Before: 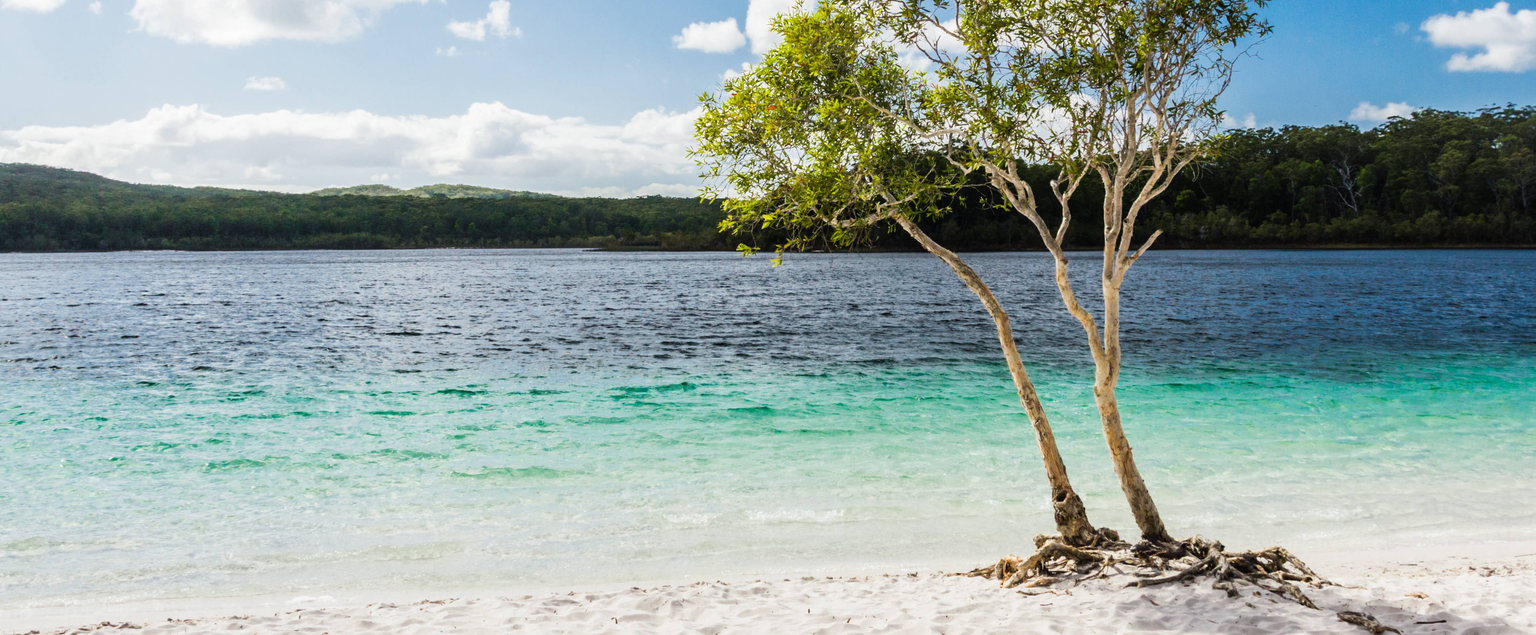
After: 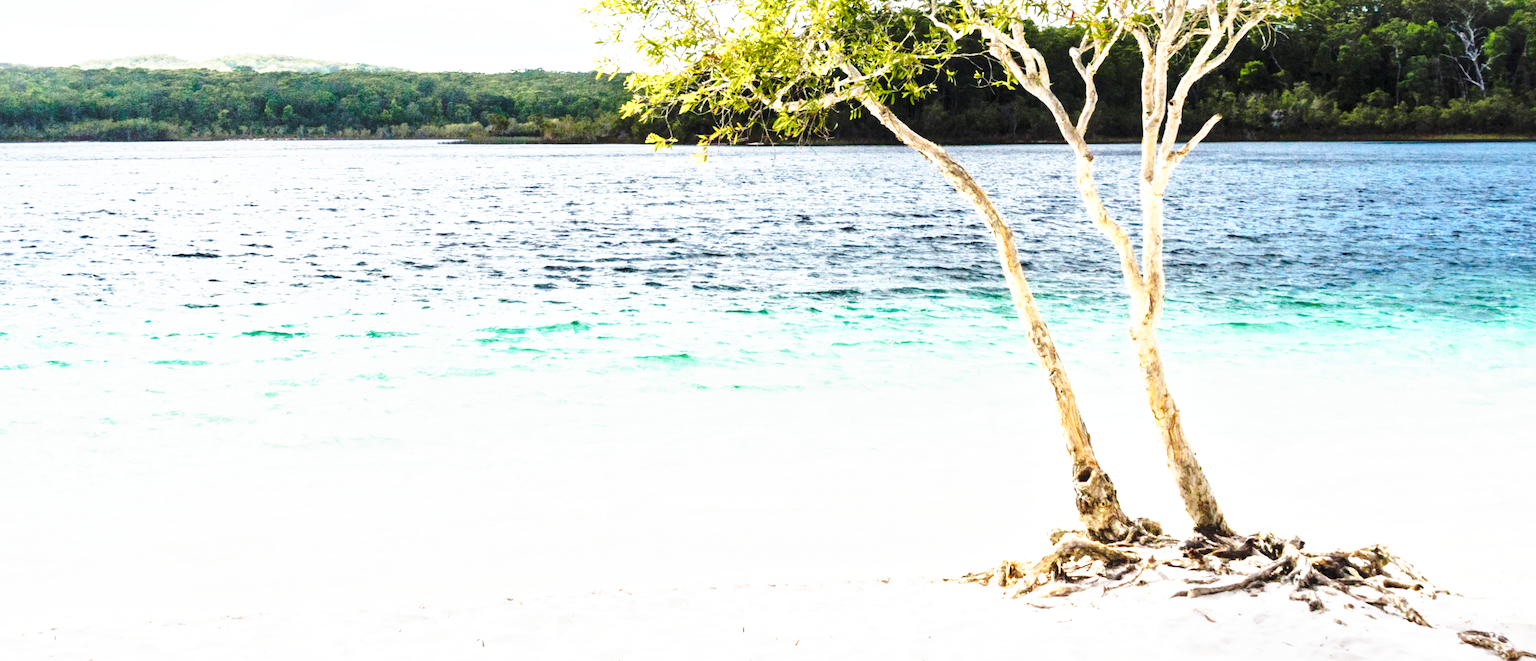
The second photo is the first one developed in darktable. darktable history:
exposure: black level correction 0, exposure 0.9 EV, compensate exposure bias true, compensate highlight preservation false
local contrast: mode bilateral grid, contrast 20, coarseness 50, detail 130%, midtone range 0.2
crop: left 16.871%, top 22.857%, right 9.116%
base curve: curves: ch0 [(0, 0) (0.088, 0.125) (0.176, 0.251) (0.354, 0.501) (0.613, 0.749) (1, 0.877)], preserve colors none
tone curve: curves: ch0 [(0, 0) (0.003, 0.003) (0.011, 0.012) (0.025, 0.026) (0.044, 0.046) (0.069, 0.072) (0.1, 0.104) (0.136, 0.141) (0.177, 0.185) (0.224, 0.247) (0.277, 0.335) (0.335, 0.447) (0.399, 0.539) (0.468, 0.636) (0.543, 0.723) (0.623, 0.803) (0.709, 0.873) (0.801, 0.936) (0.898, 0.978) (1, 1)], preserve colors none
white balance: red 1, blue 1
